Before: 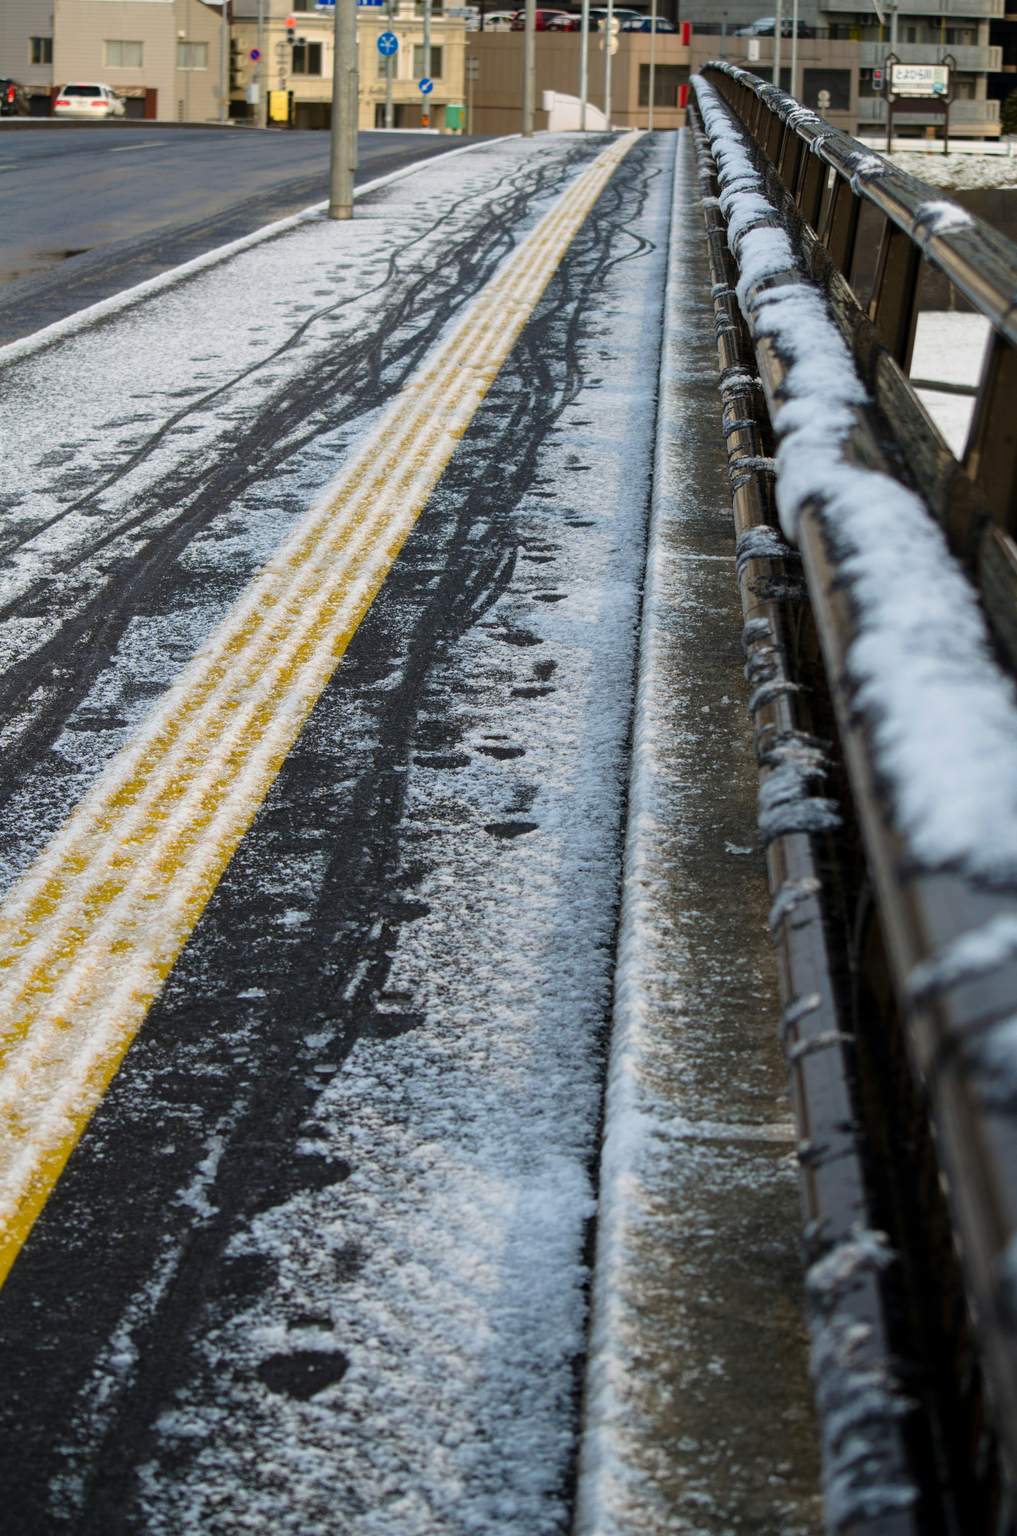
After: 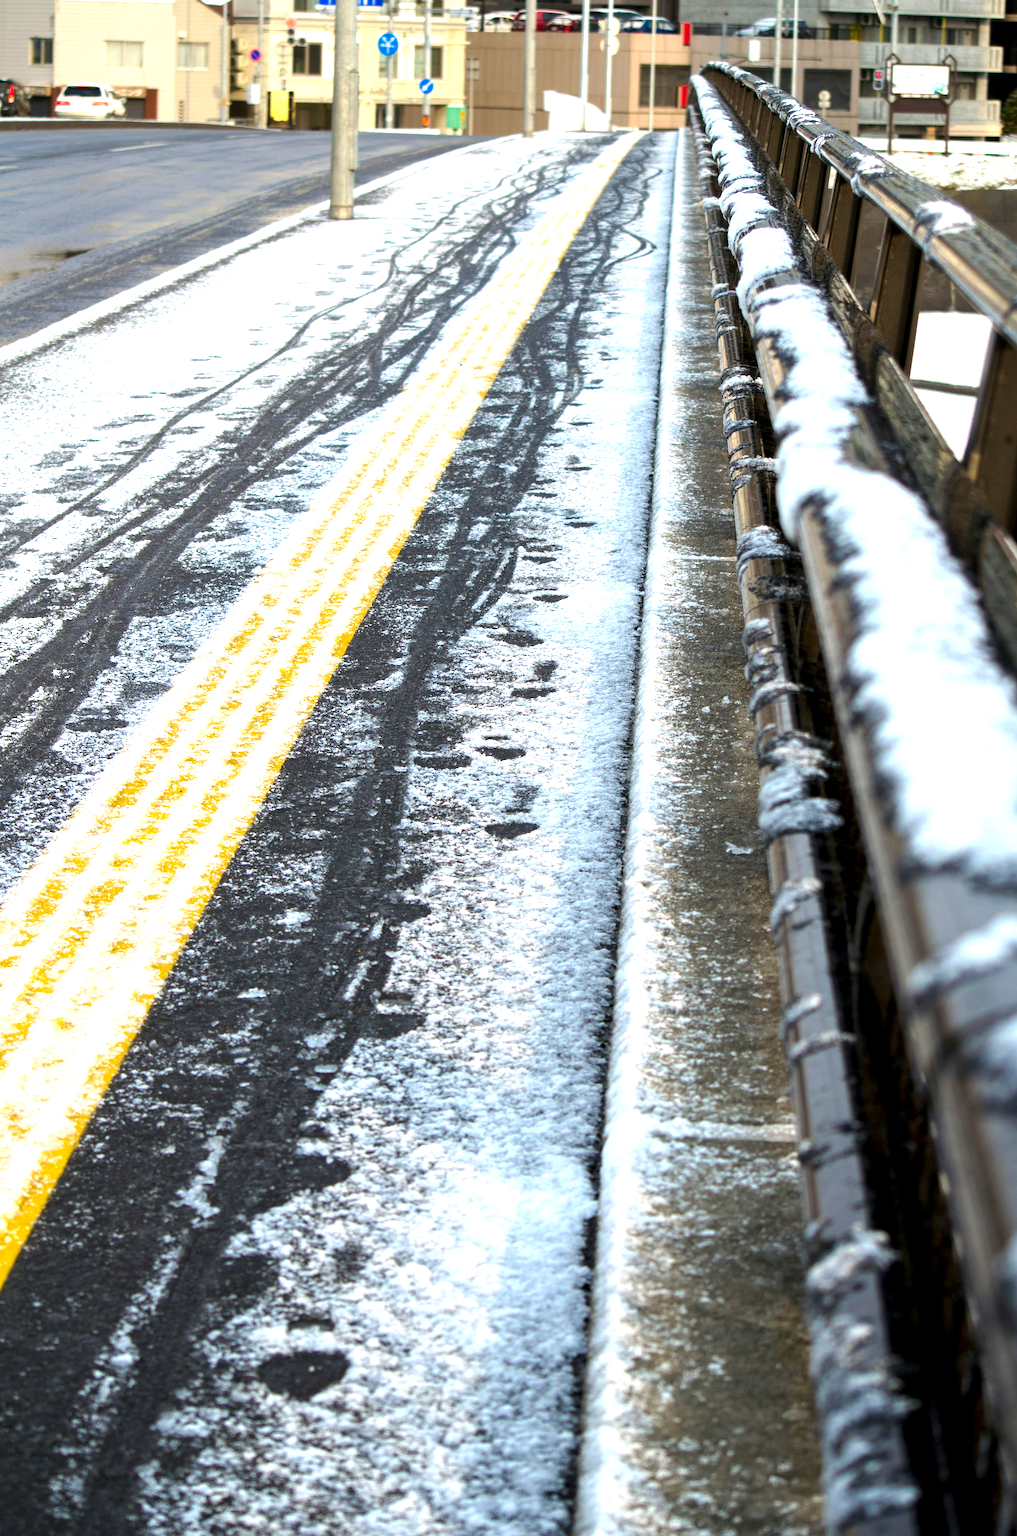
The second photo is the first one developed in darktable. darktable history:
exposure: black level correction 0.002, exposure 1.309 EV, compensate highlight preservation false
